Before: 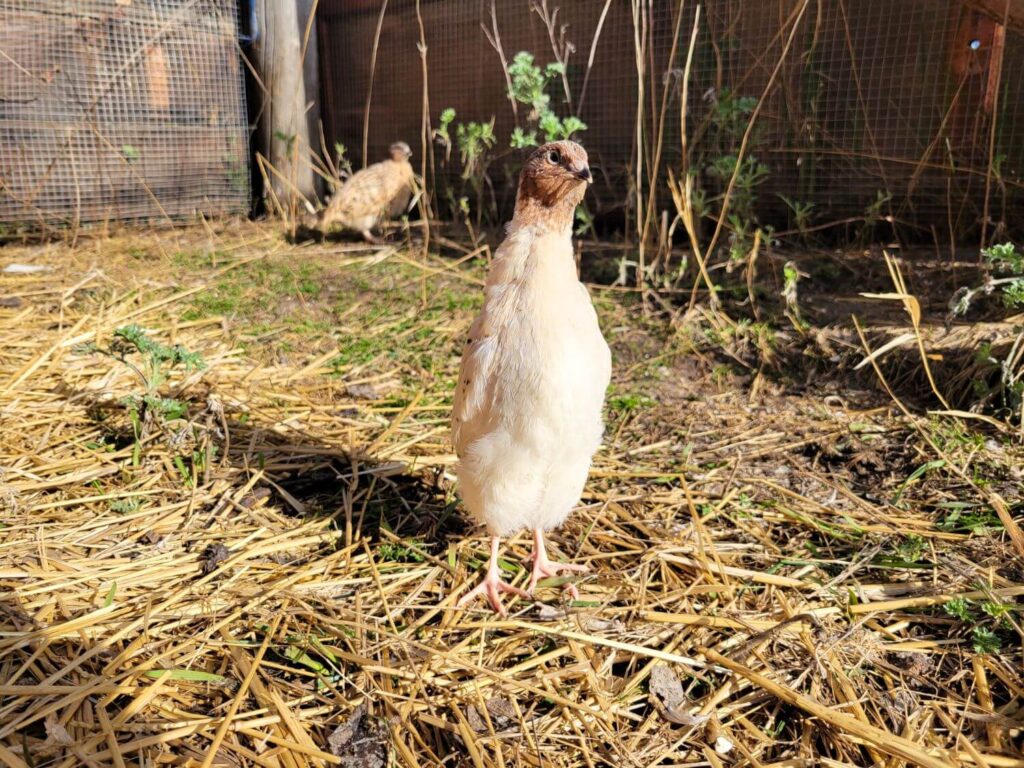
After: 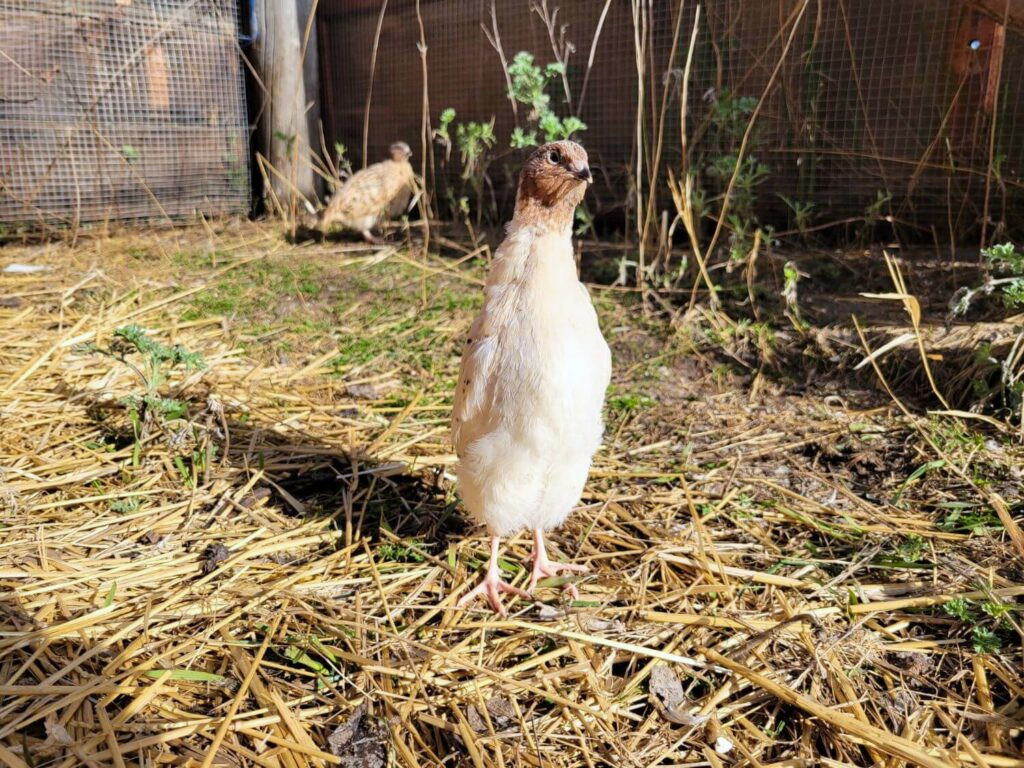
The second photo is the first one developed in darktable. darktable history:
white balance: red 0.974, blue 1.044
